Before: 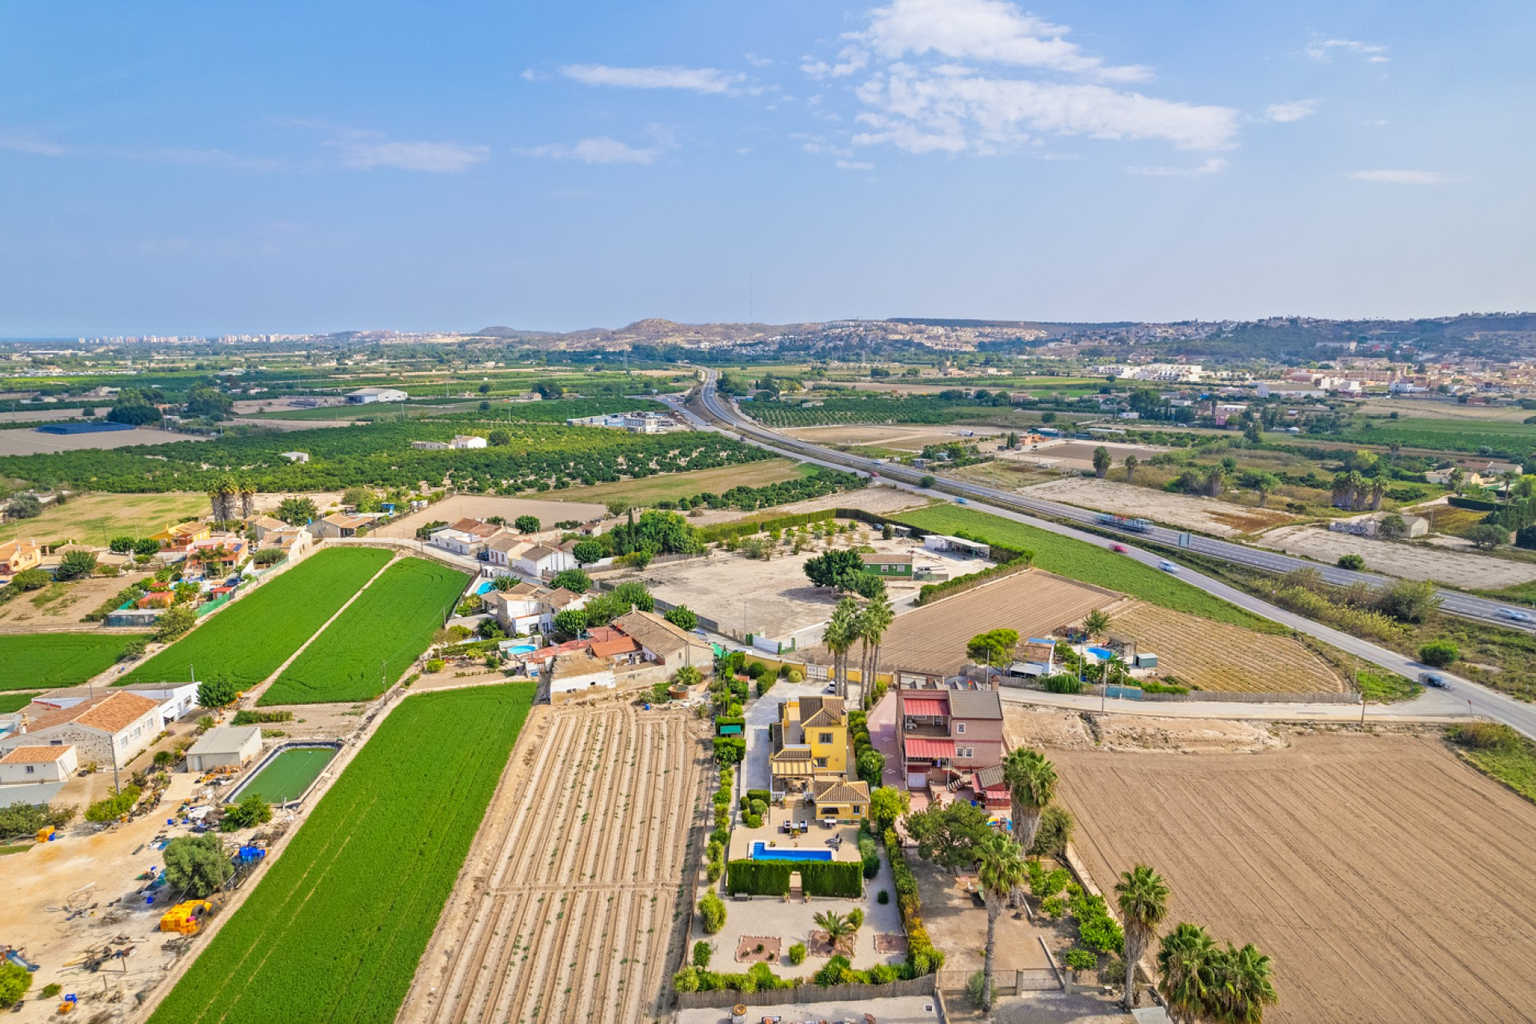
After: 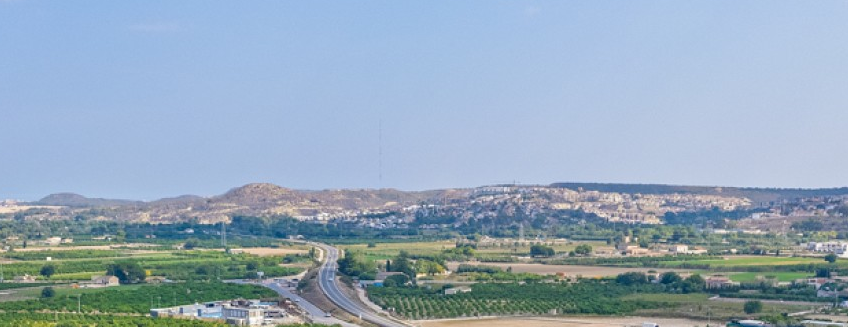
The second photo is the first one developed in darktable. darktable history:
crop: left 29.102%, top 16.811%, right 26.731%, bottom 57.59%
